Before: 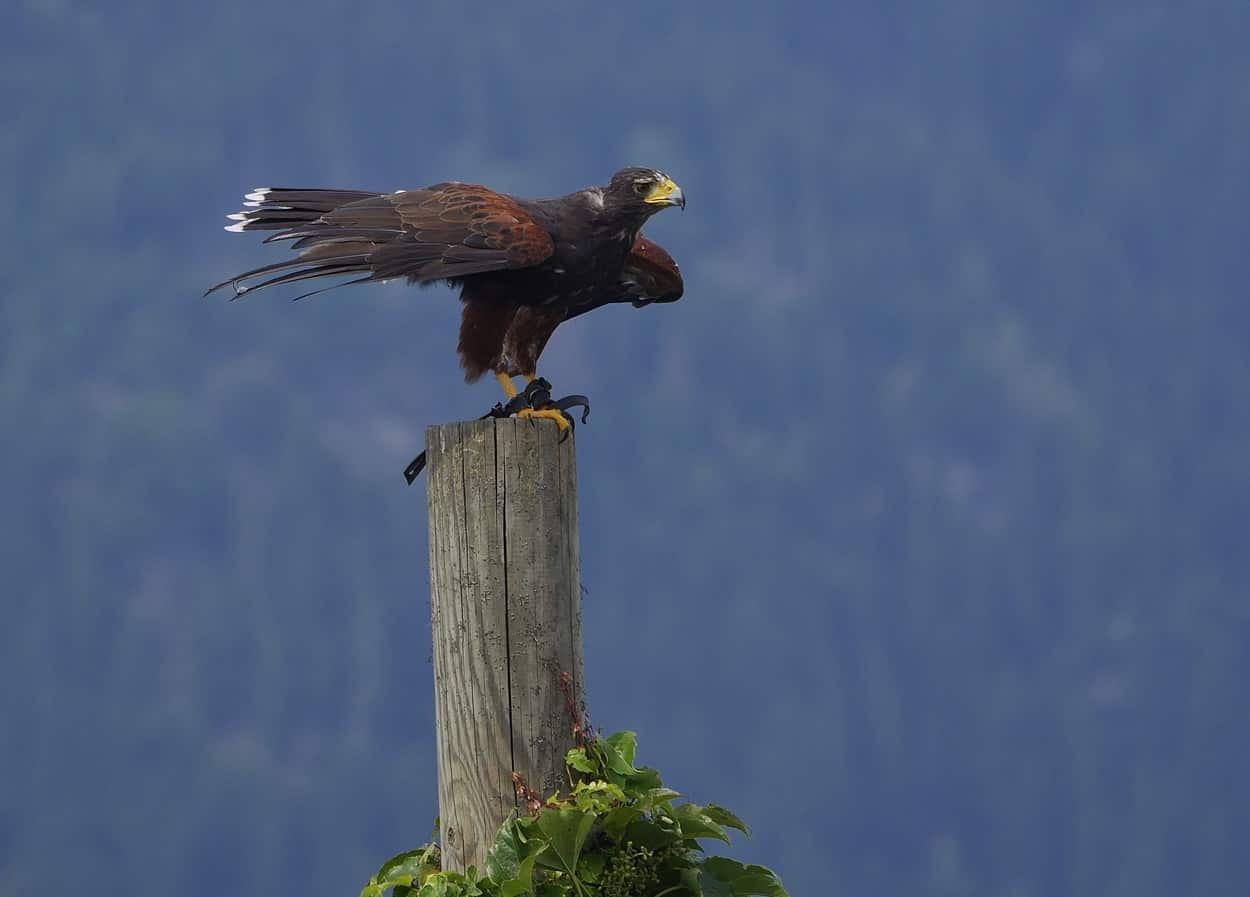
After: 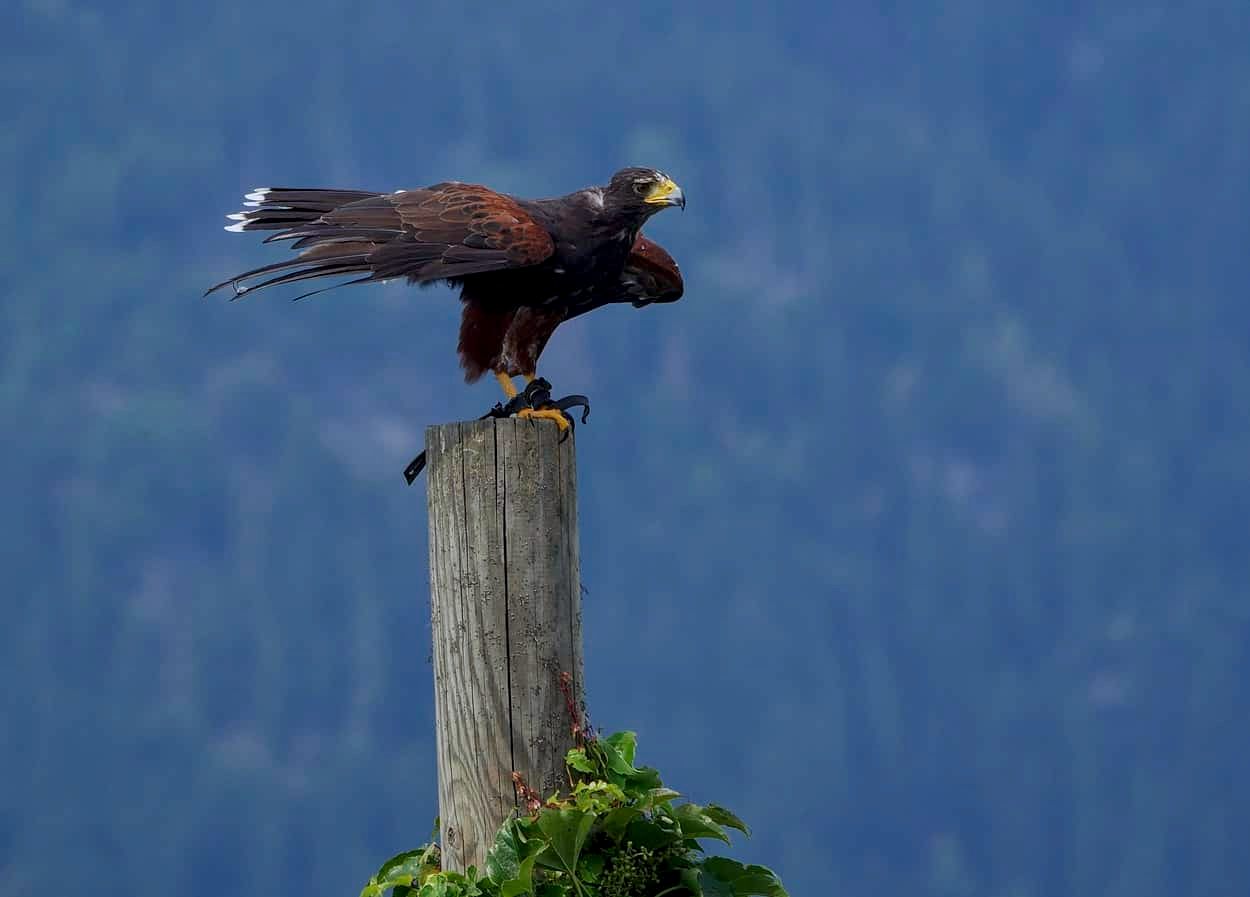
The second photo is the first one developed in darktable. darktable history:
white balance: red 0.967, blue 1.049
local contrast: on, module defaults
